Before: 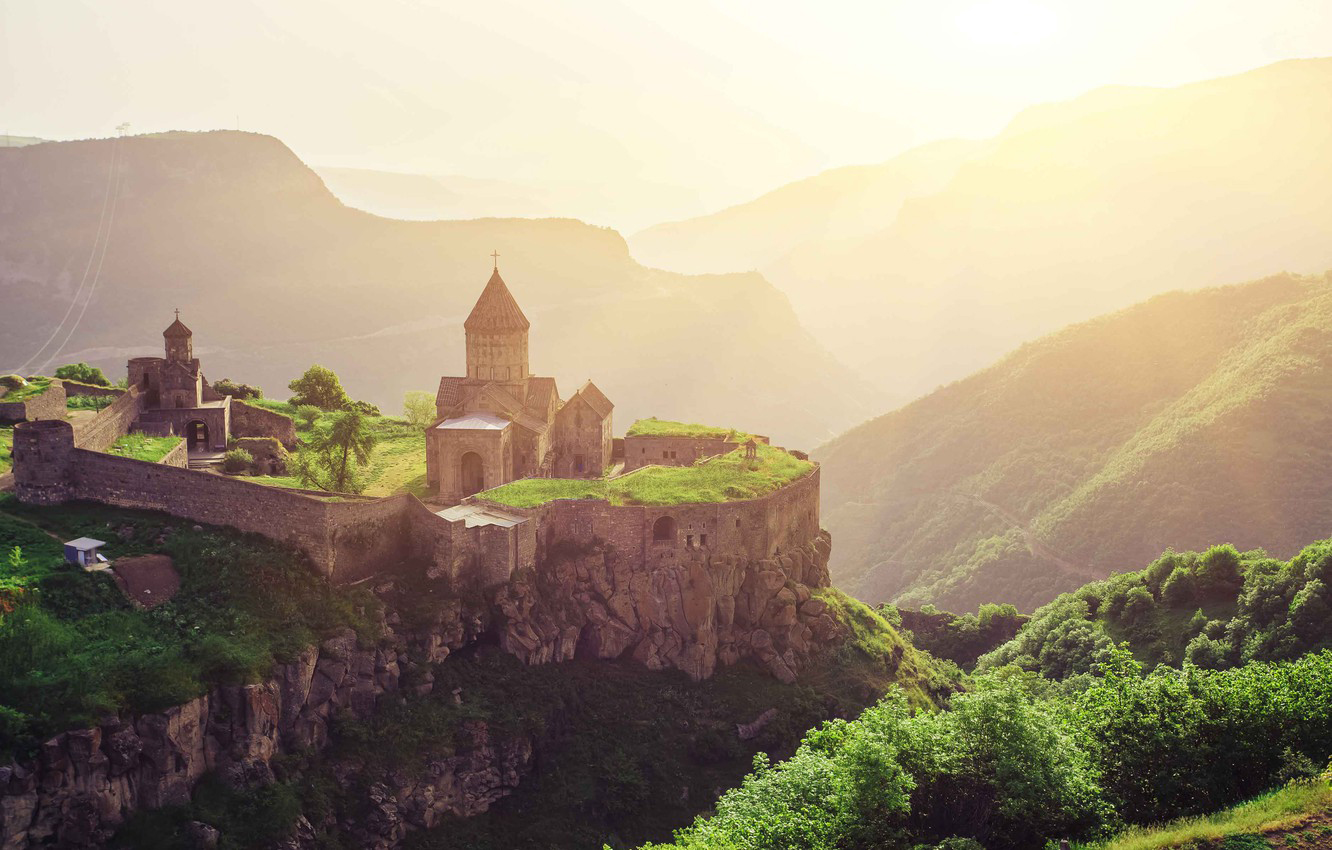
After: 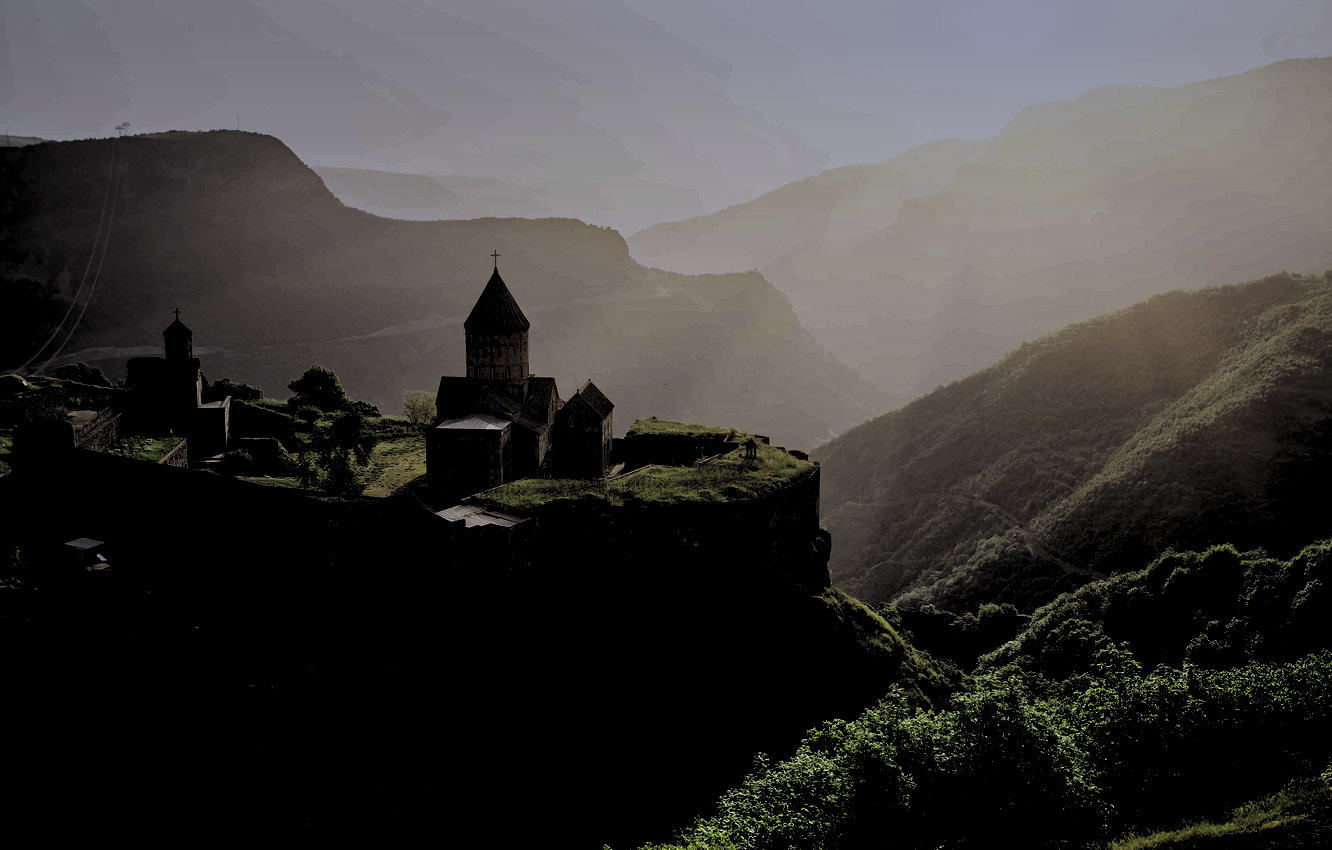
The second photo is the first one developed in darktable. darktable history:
levels: levels [0.514, 0.759, 1]
graduated density: hue 238.83°, saturation 50%
